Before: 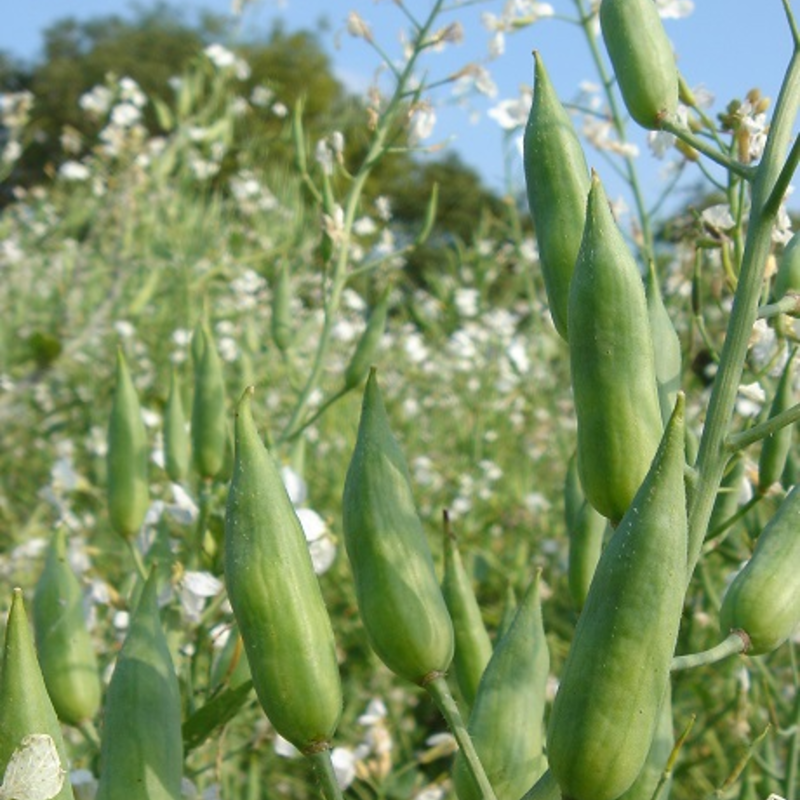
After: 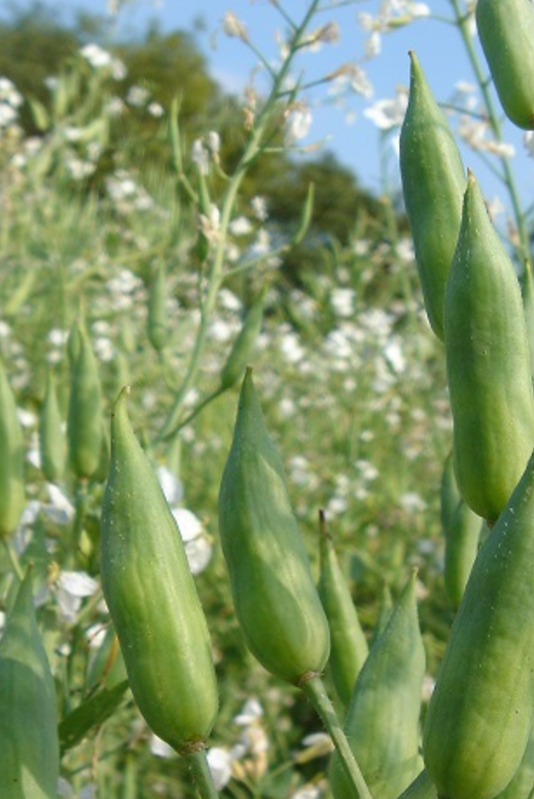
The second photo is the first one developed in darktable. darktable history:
crop and rotate: left 15.511%, right 17.695%
